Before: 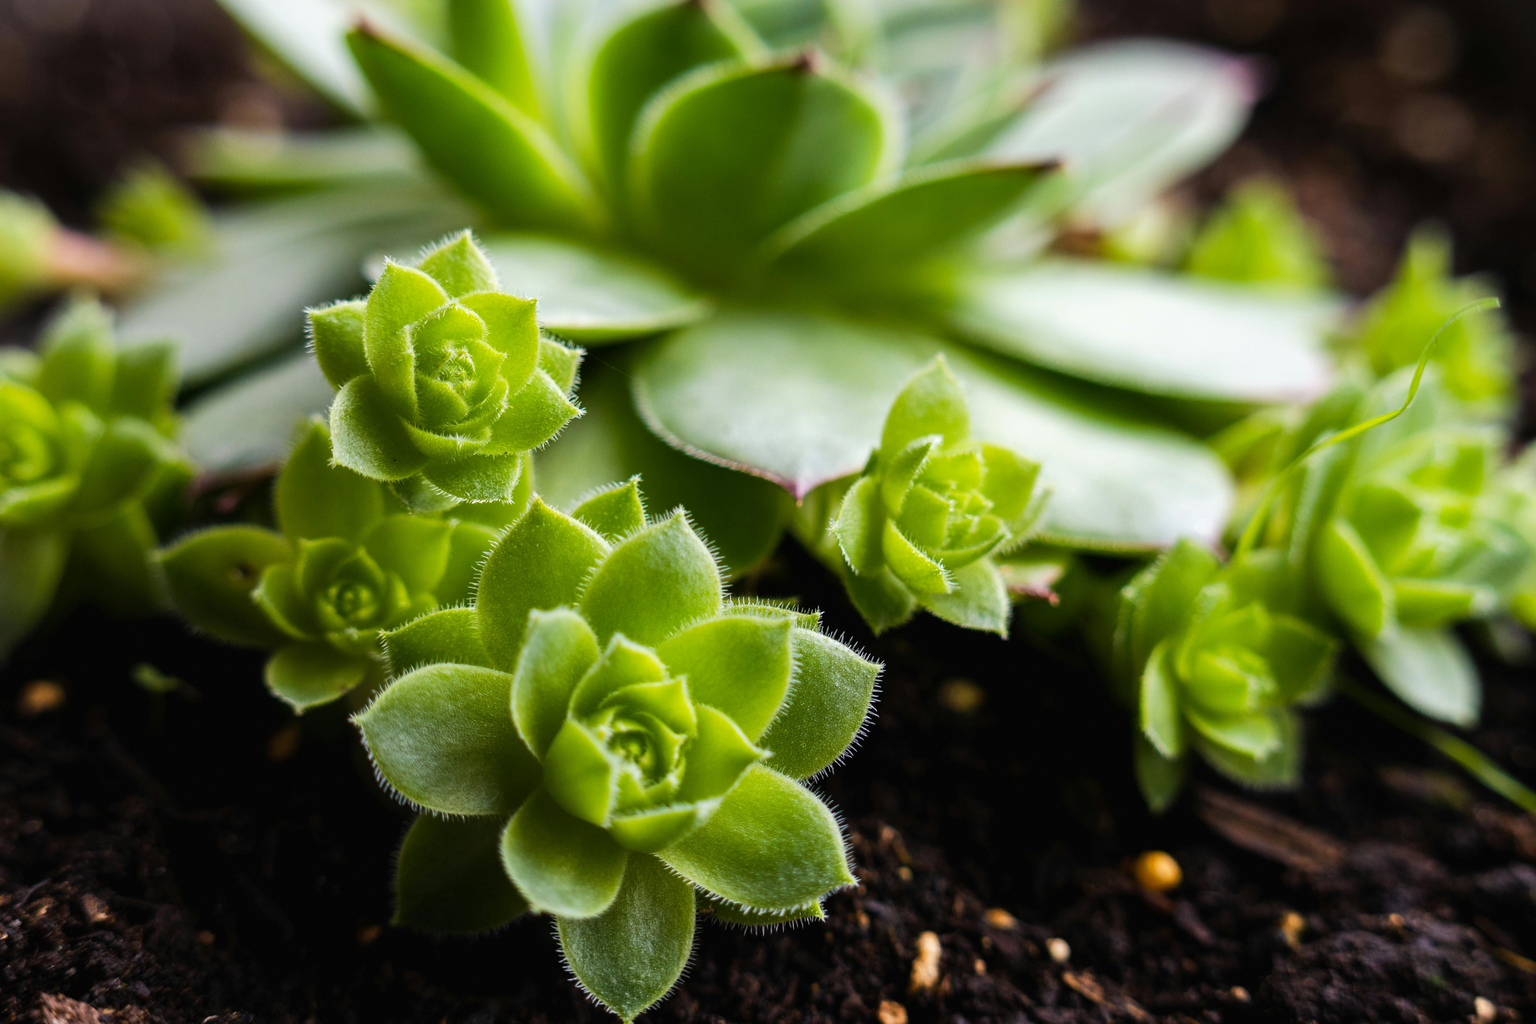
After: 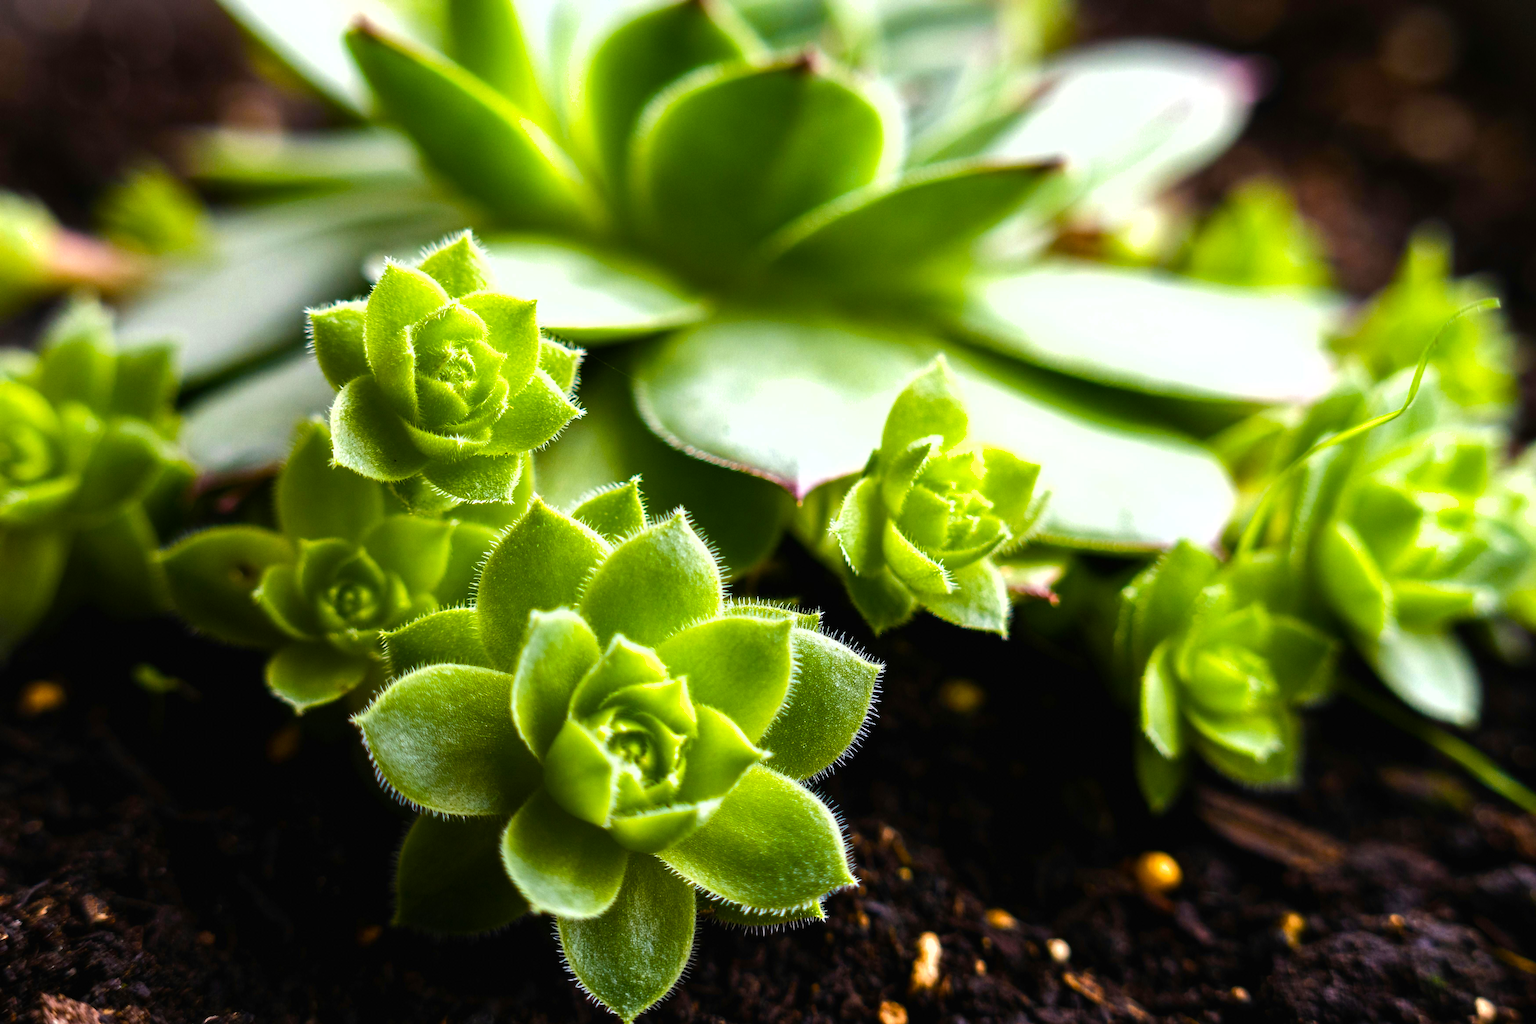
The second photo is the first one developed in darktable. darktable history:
shadows and highlights: shadows 9.14, white point adjustment 1.1, highlights -38.46
color balance rgb: perceptual saturation grading › global saturation 20%, perceptual saturation grading › highlights -25.912%, perceptual saturation grading › shadows 25.409%, perceptual brilliance grading › global brilliance -5.502%, perceptual brilliance grading › highlights 25.146%, perceptual brilliance grading › mid-tones 7.314%, perceptual brilliance grading › shadows -5.072%, global vibrance 21.831%
